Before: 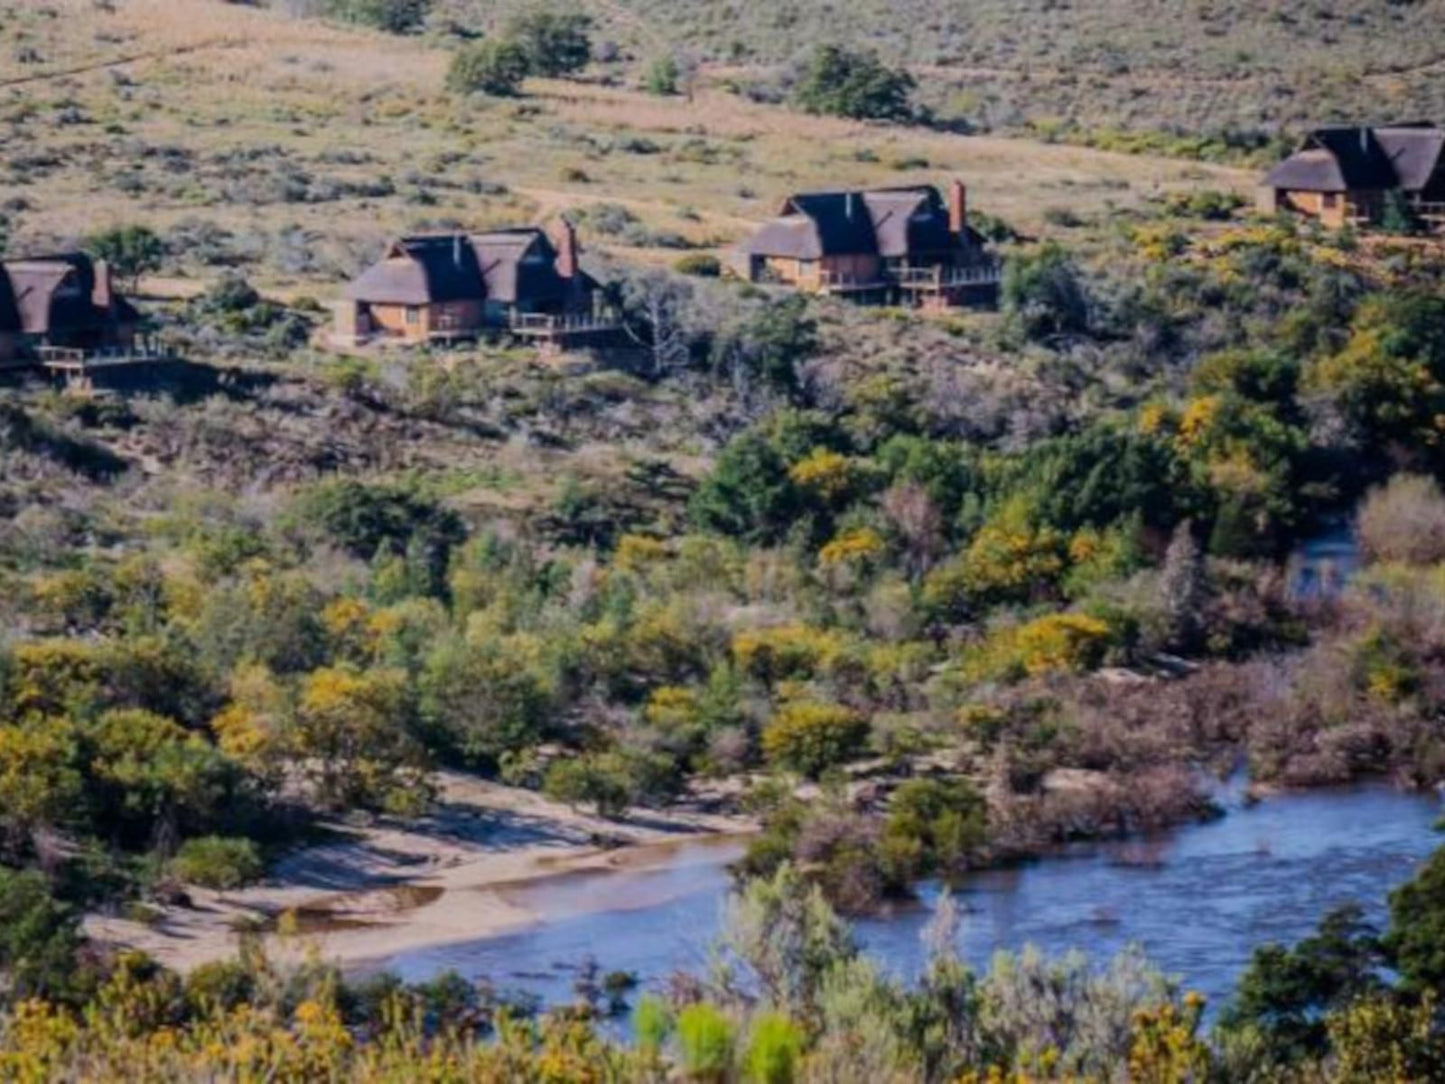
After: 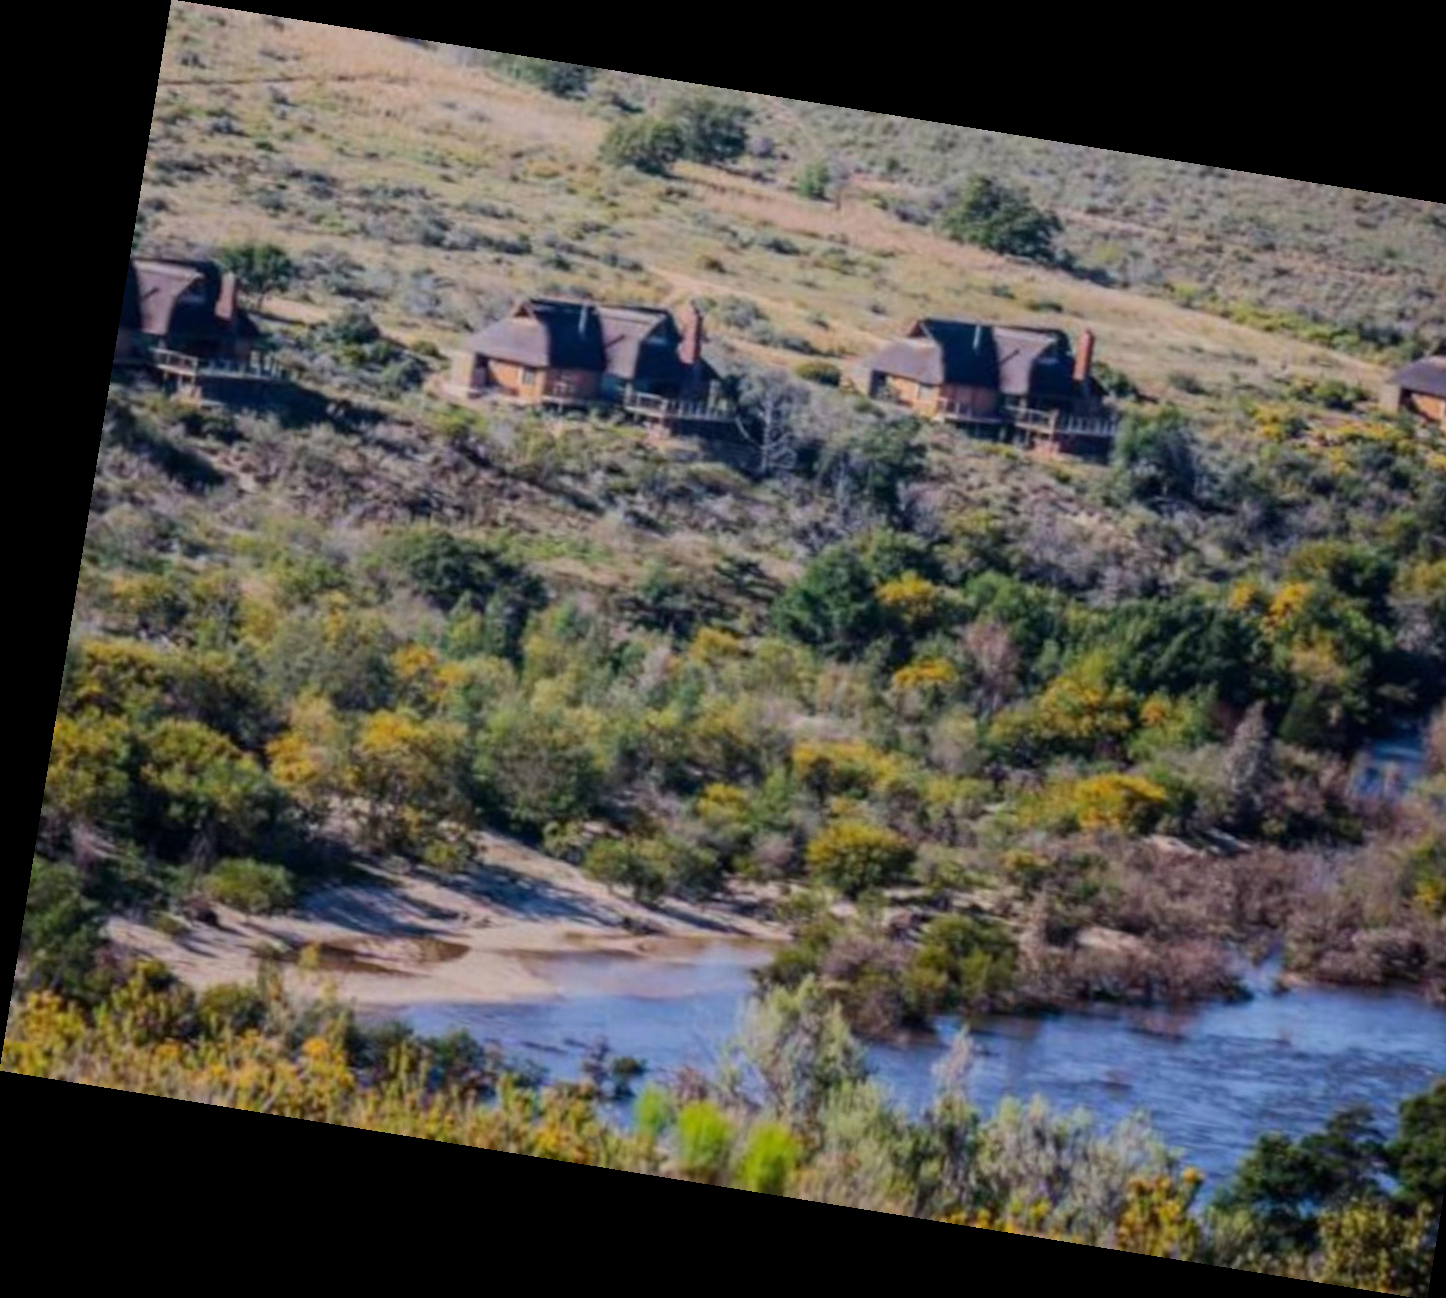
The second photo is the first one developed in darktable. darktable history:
crop: right 9.509%, bottom 0.031%
rotate and perspective: rotation 9.12°, automatic cropping off
